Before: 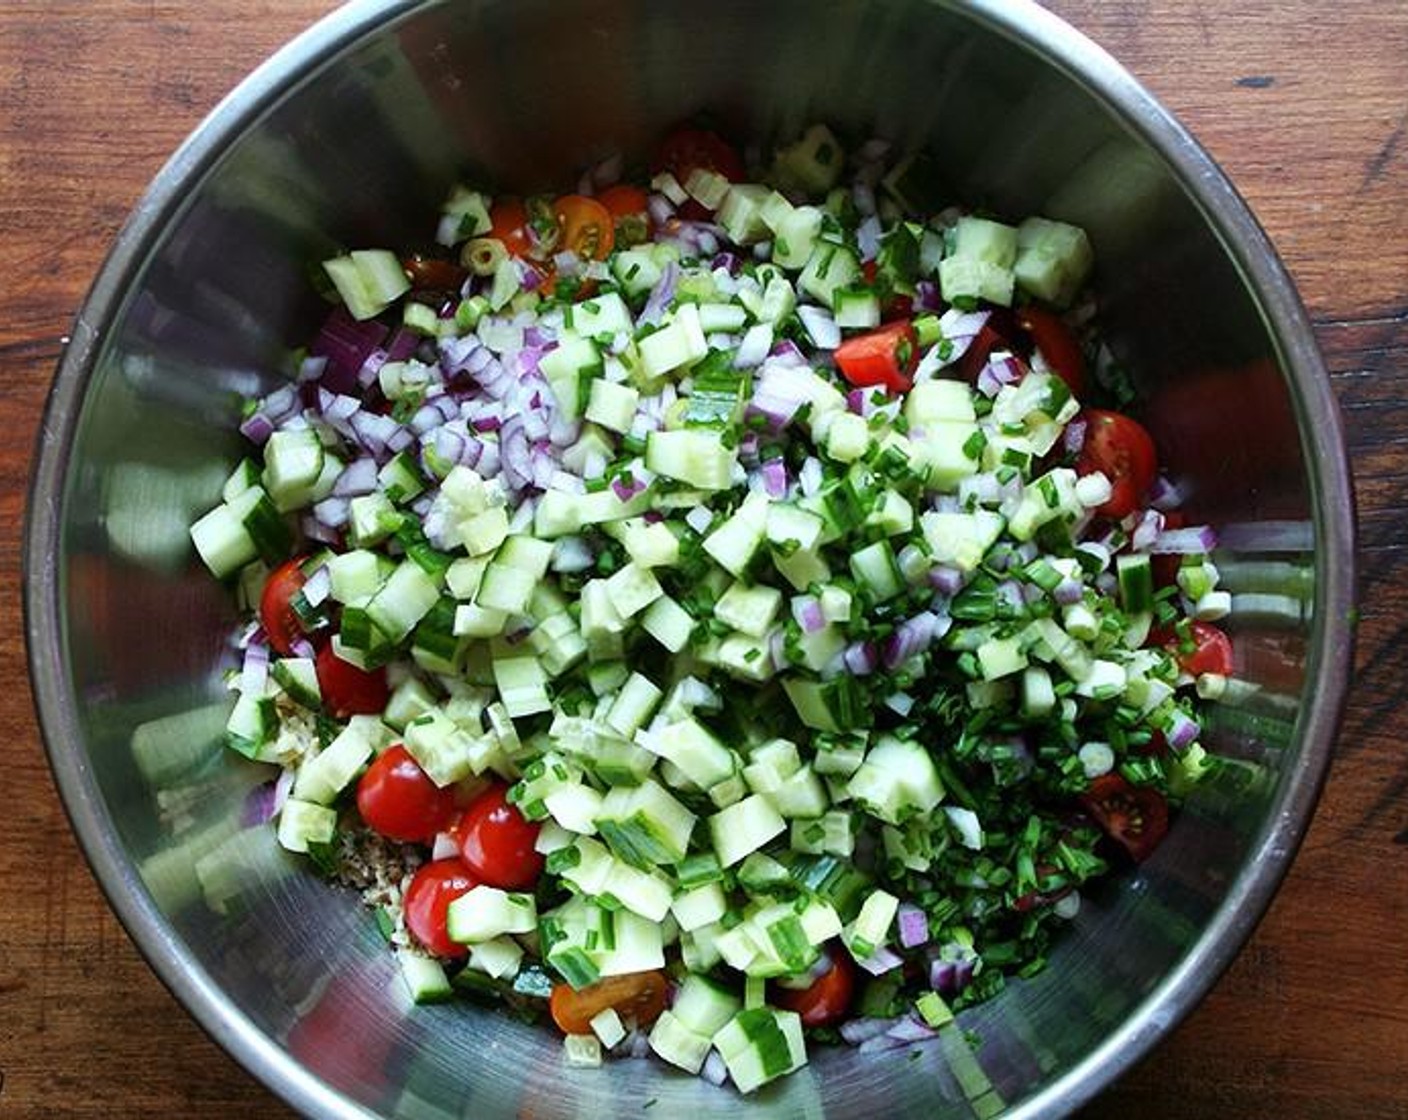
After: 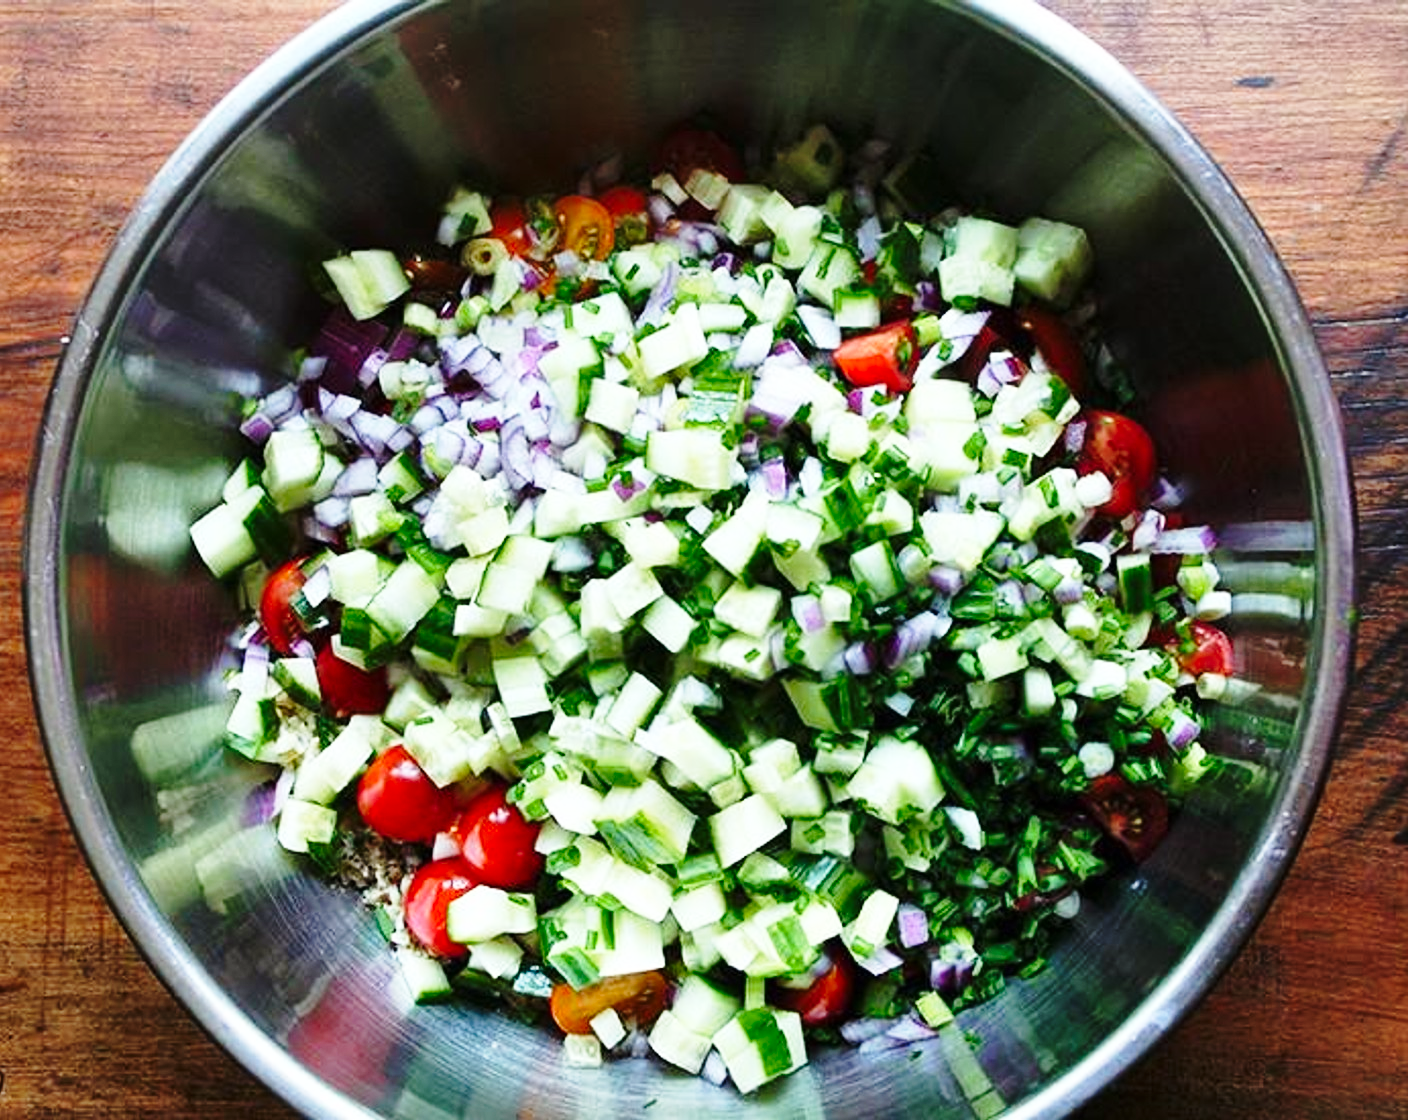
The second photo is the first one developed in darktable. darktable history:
base curve: curves: ch0 [(0, 0) (0.028, 0.03) (0.121, 0.232) (0.46, 0.748) (0.859, 0.968) (1, 1)], preserve colors none
shadows and highlights: shadows 35.77, highlights -35.16, soften with gaussian
